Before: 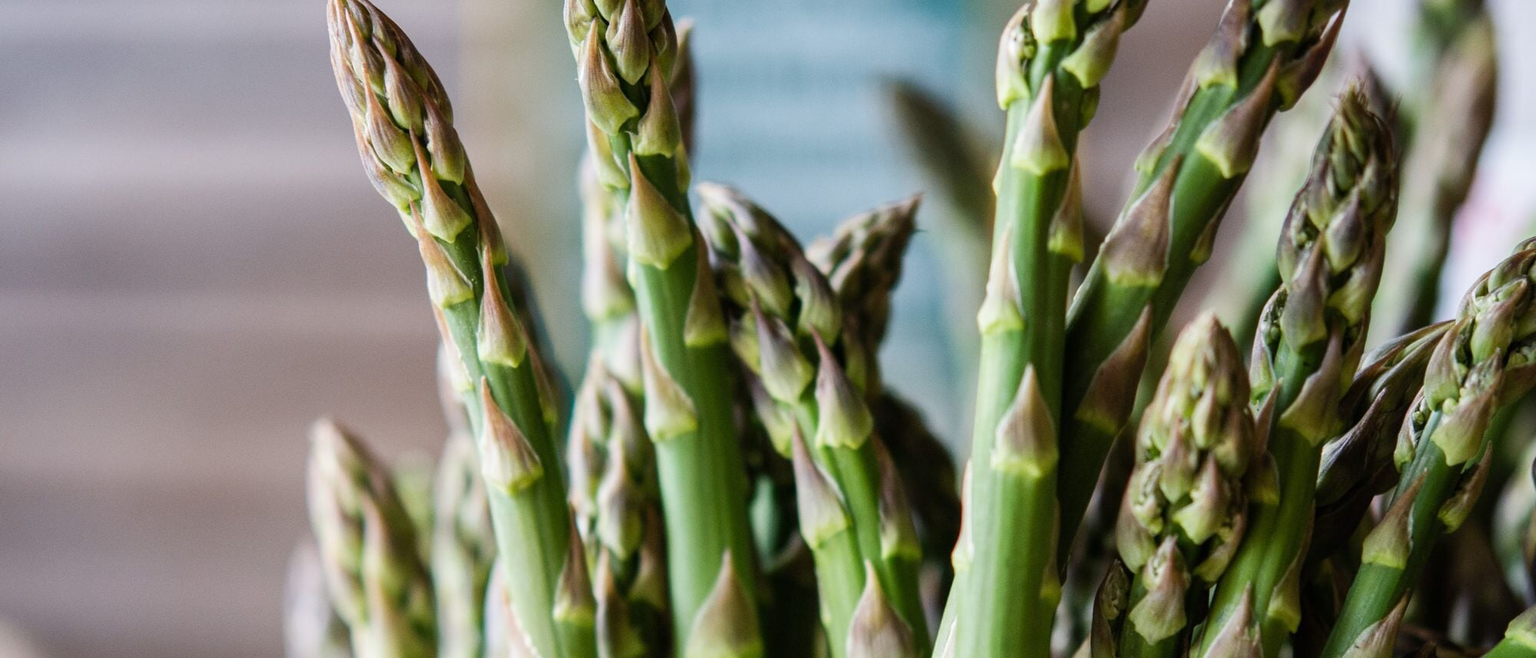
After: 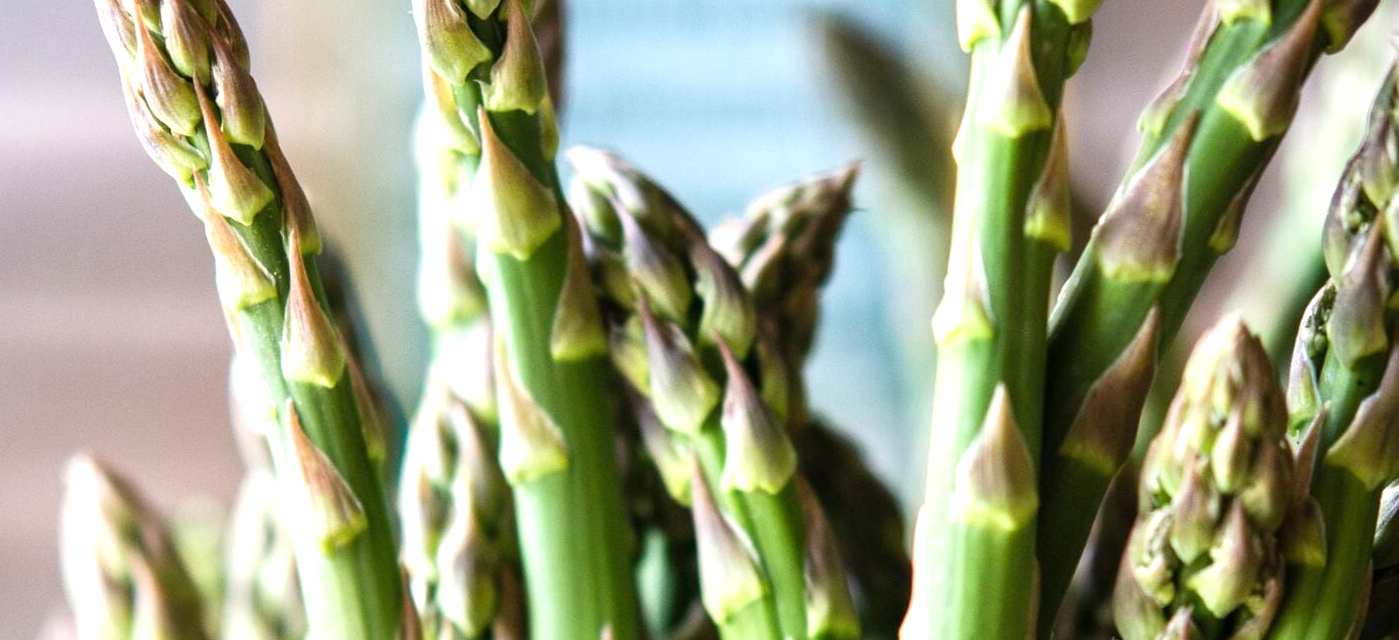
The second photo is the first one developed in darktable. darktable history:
crop and rotate: left 17.046%, top 10.659%, right 12.989%, bottom 14.553%
exposure: exposure 0.781 EV, compensate highlight preservation false
